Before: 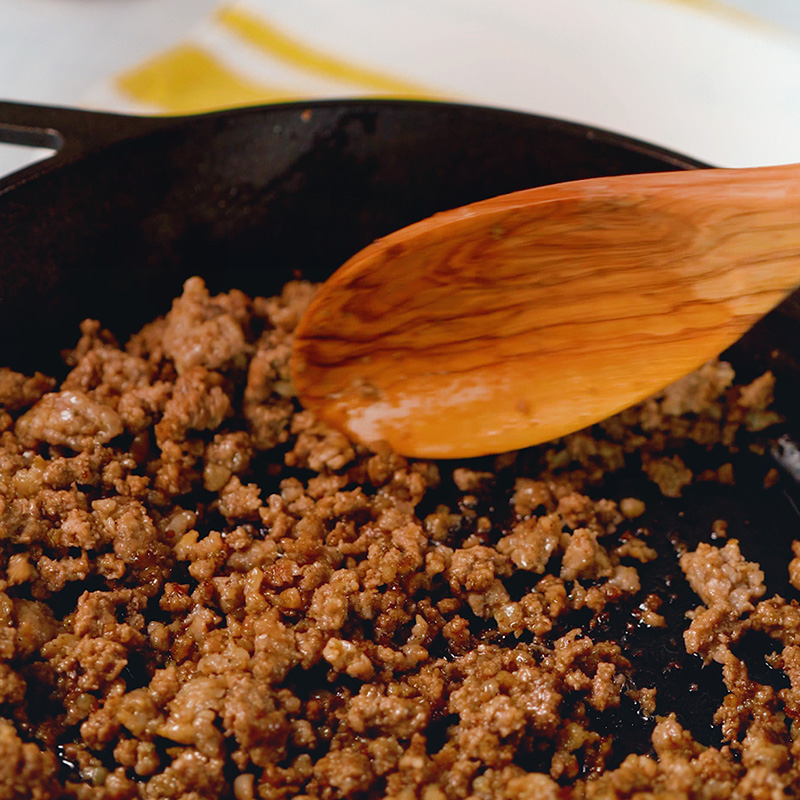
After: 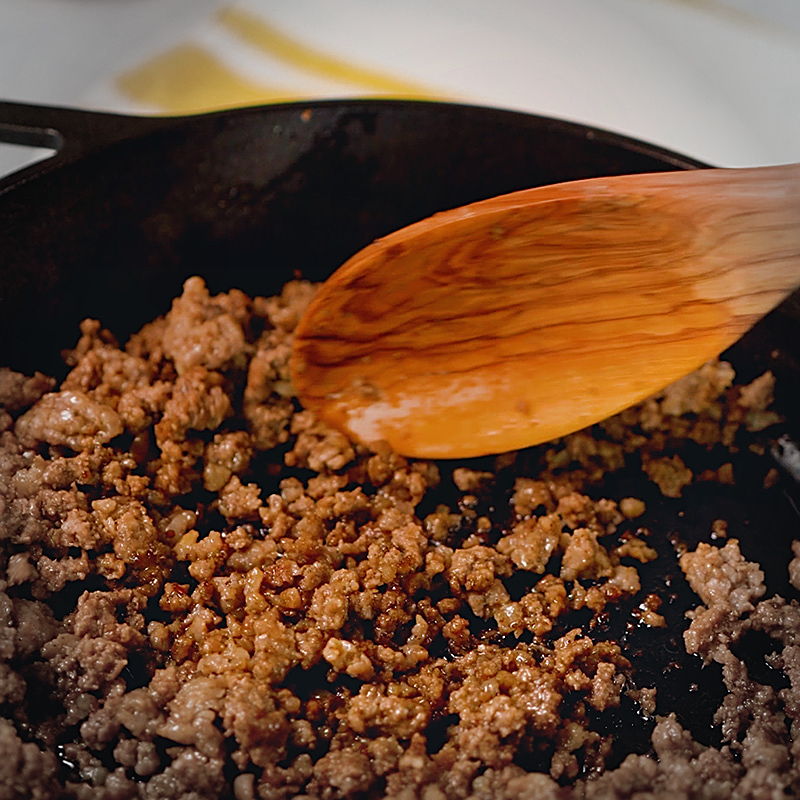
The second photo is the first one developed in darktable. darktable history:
sharpen: on, module defaults
vignetting: fall-off radius 31.48%, brightness -0.472
